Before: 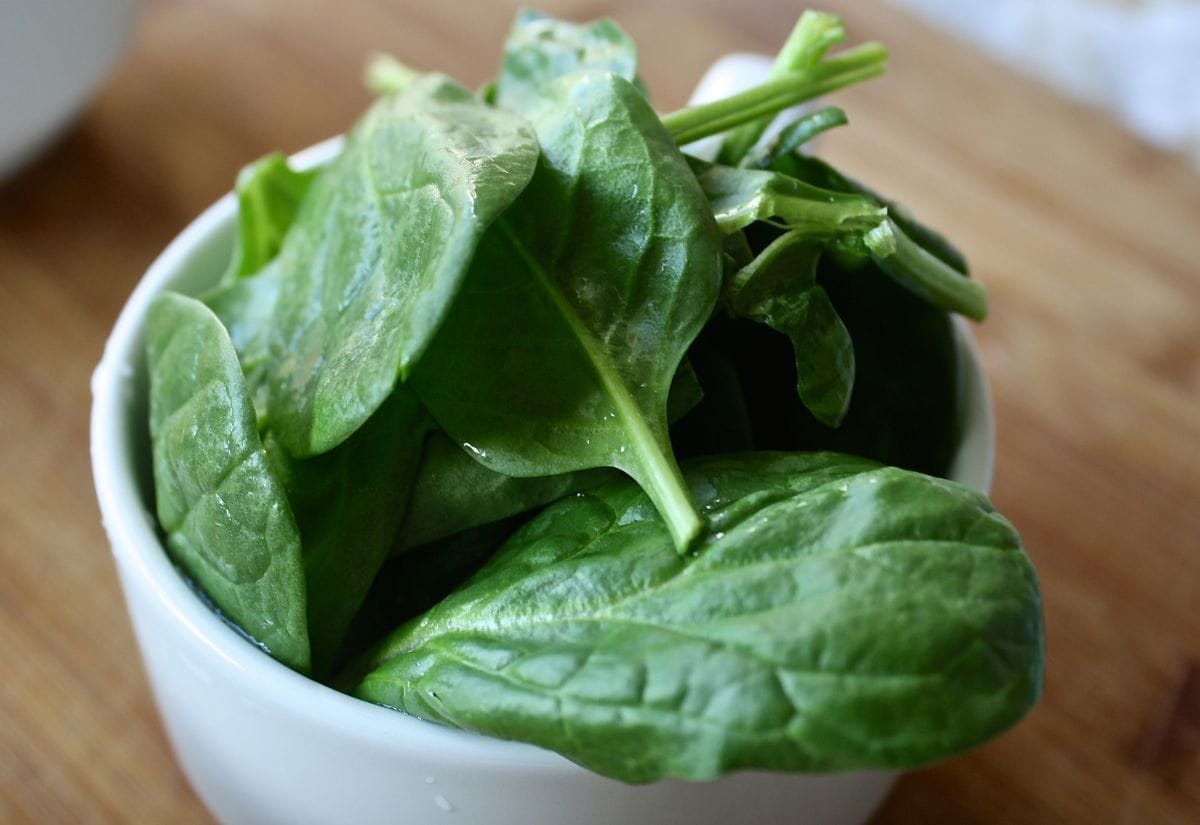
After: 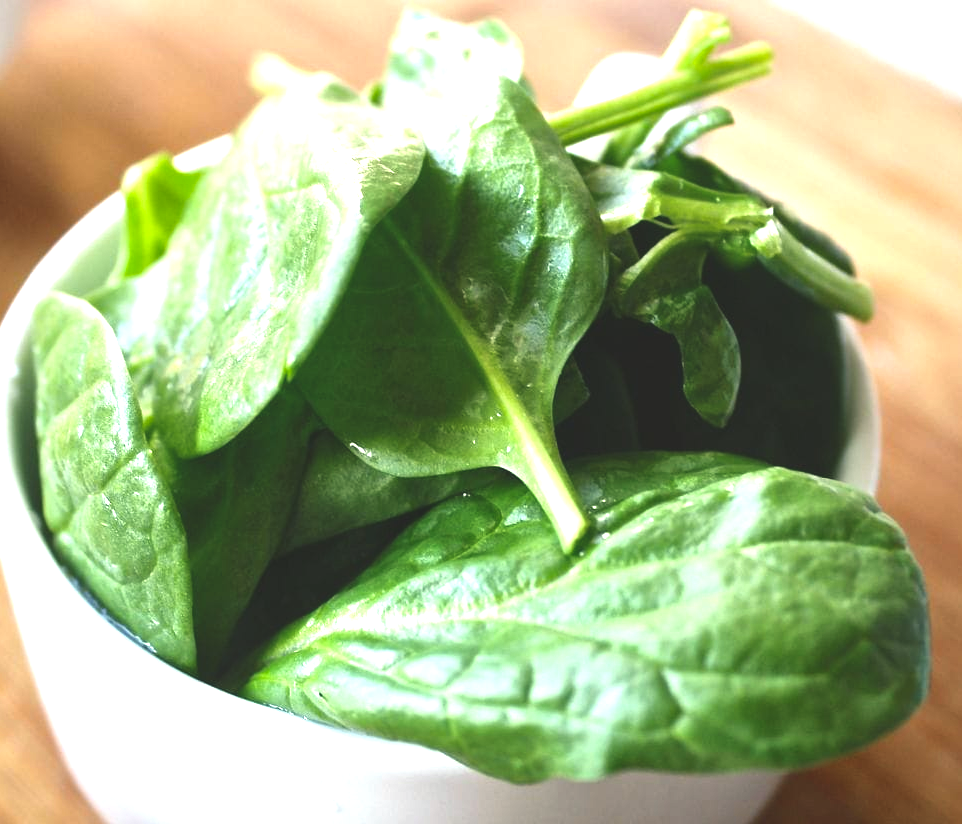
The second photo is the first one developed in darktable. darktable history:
crop and rotate: left 9.518%, right 10.268%
color balance rgb: highlights gain › chroma 1.689%, highlights gain › hue 56.47°, global offset › luminance 1.966%, linear chroma grading › shadows -7.205%, linear chroma grading › highlights -6.556%, linear chroma grading › global chroma -10.322%, linear chroma grading › mid-tones -8.403%, perceptual saturation grading › global saturation 35.25%
exposure: black level correction 0, exposure 1.365 EV, compensate exposure bias true, compensate highlight preservation false
local contrast: mode bilateral grid, contrast 20, coarseness 50, detail 120%, midtone range 0.2
